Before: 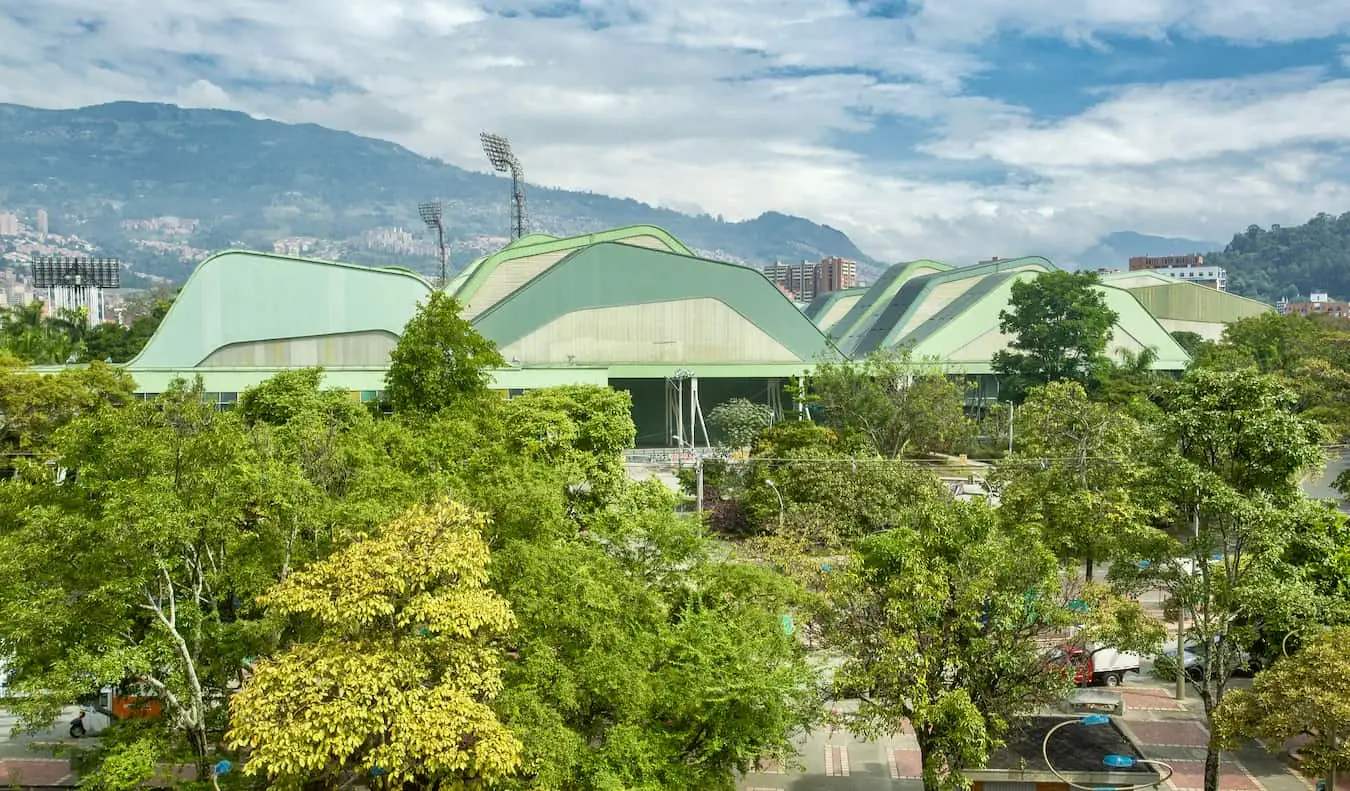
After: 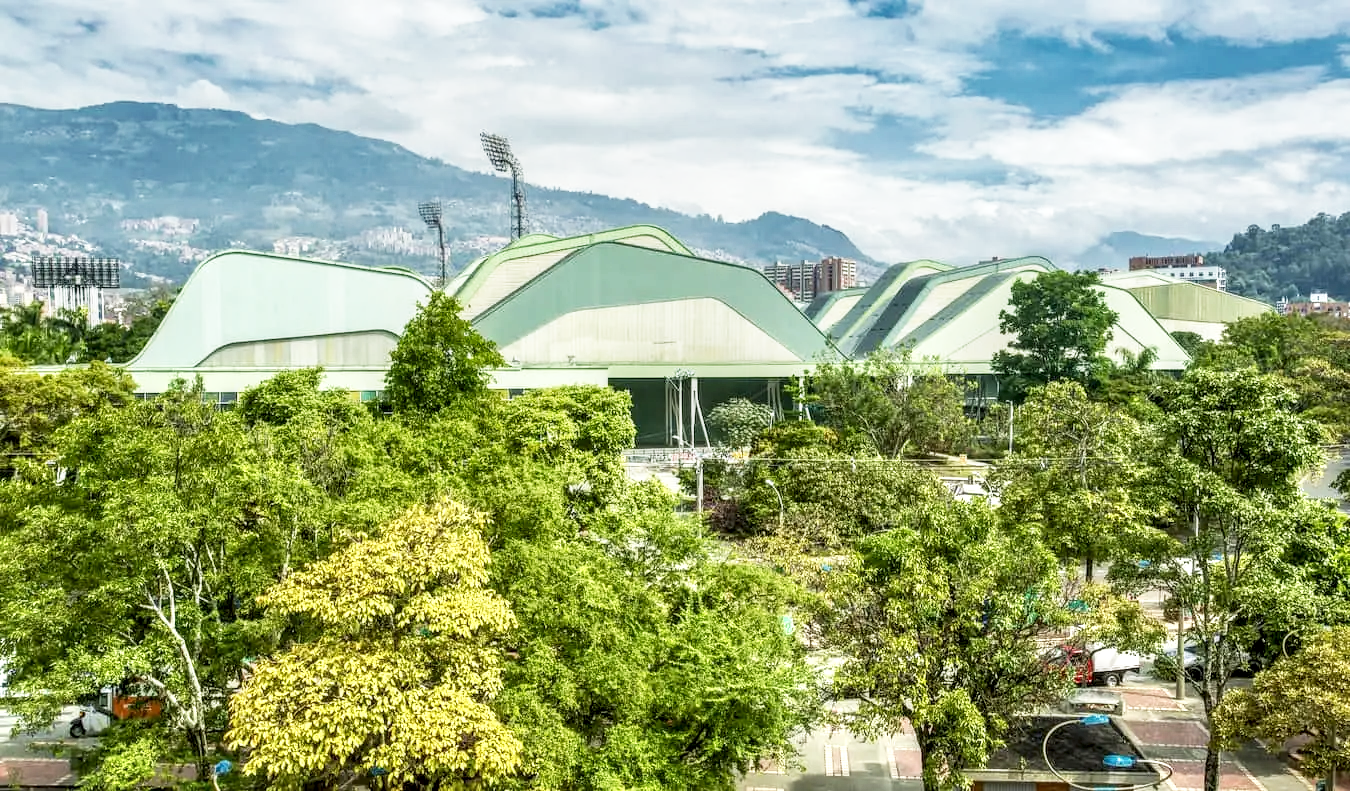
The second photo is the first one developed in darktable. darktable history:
local contrast: detail 160%
base curve: curves: ch0 [(0, 0) (0.088, 0.125) (0.176, 0.251) (0.354, 0.501) (0.613, 0.749) (1, 0.877)], preserve colors none
